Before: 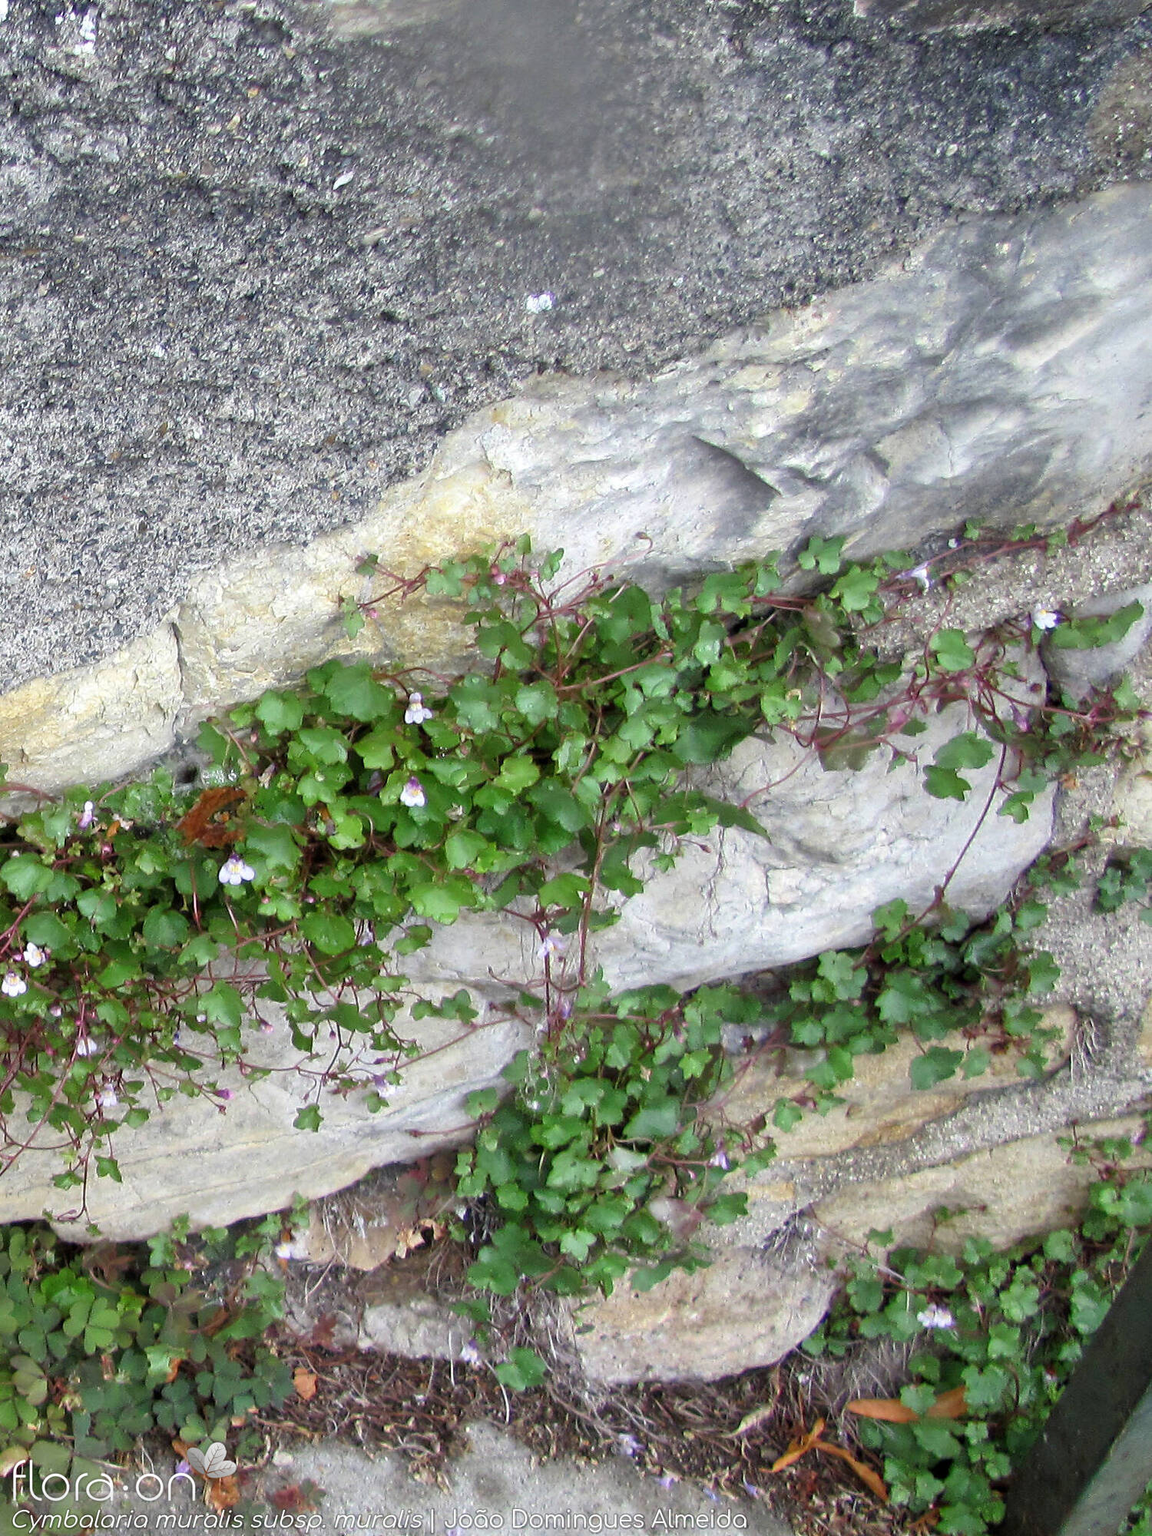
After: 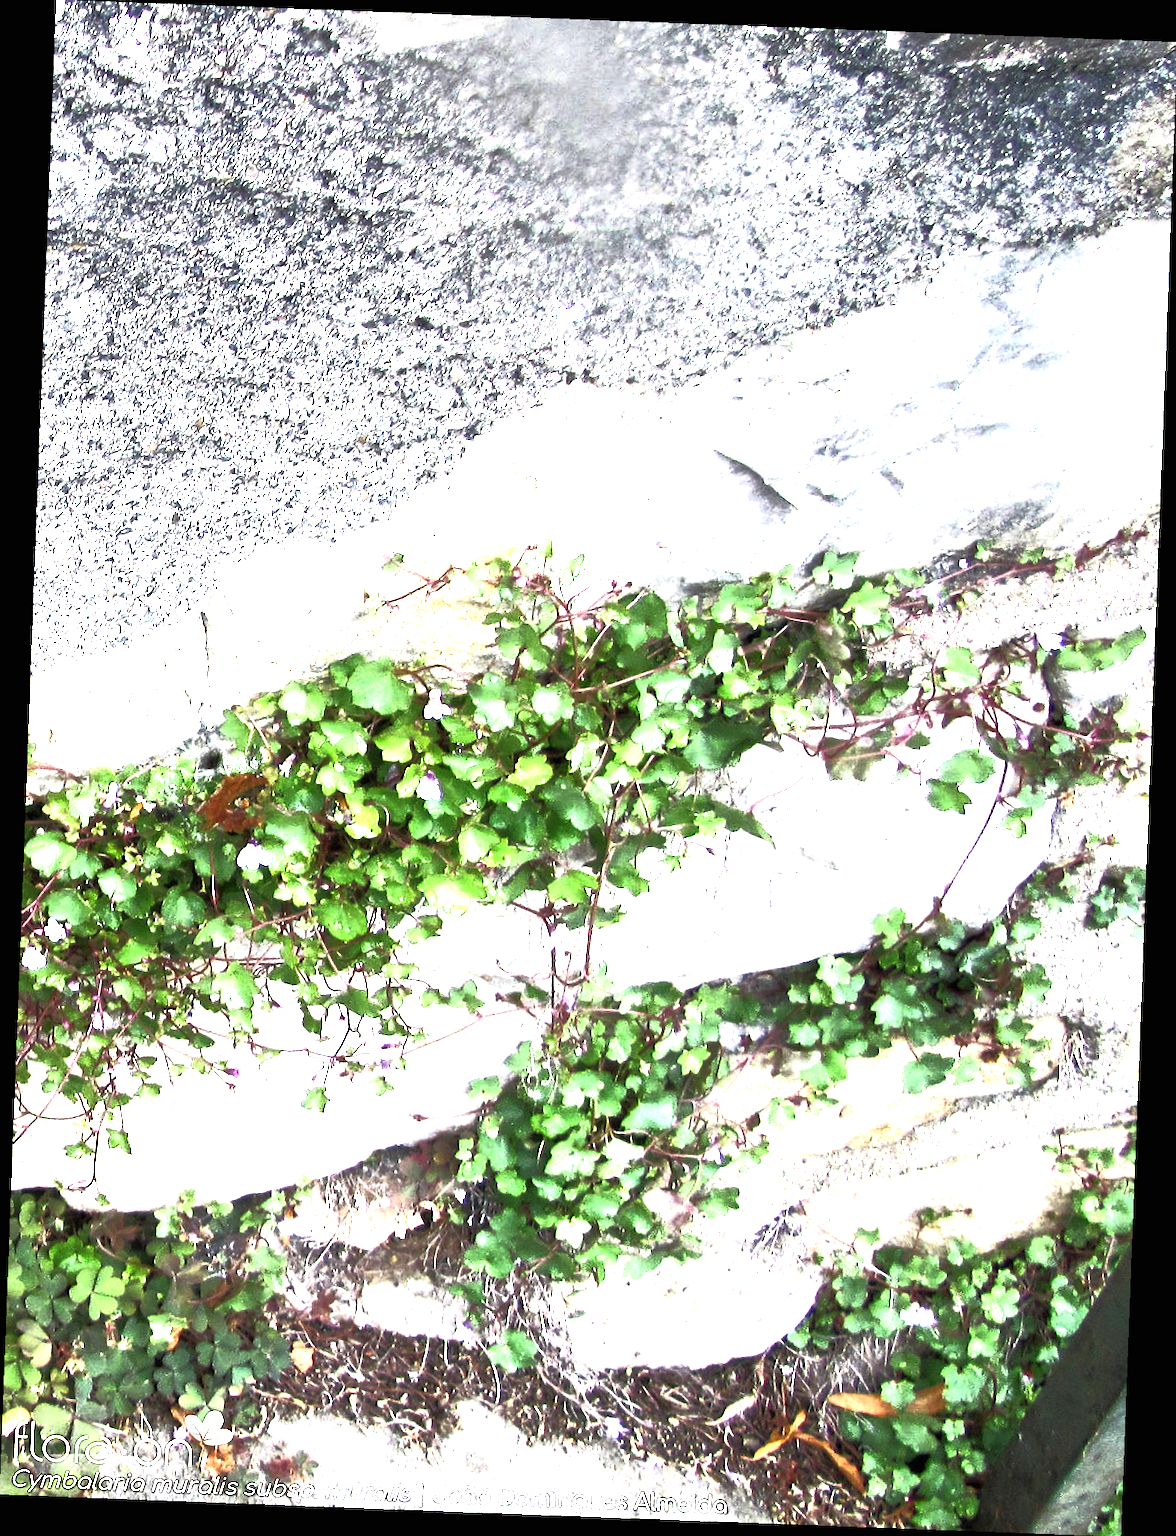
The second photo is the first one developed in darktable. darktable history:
rotate and perspective: rotation 2.17°, automatic cropping off
exposure: black level correction 0, exposure 2 EV, compensate highlight preservation false
base curve: curves: ch0 [(0, 0) (0.564, 0.291) (0.802, 0.731) (1, 1)]
